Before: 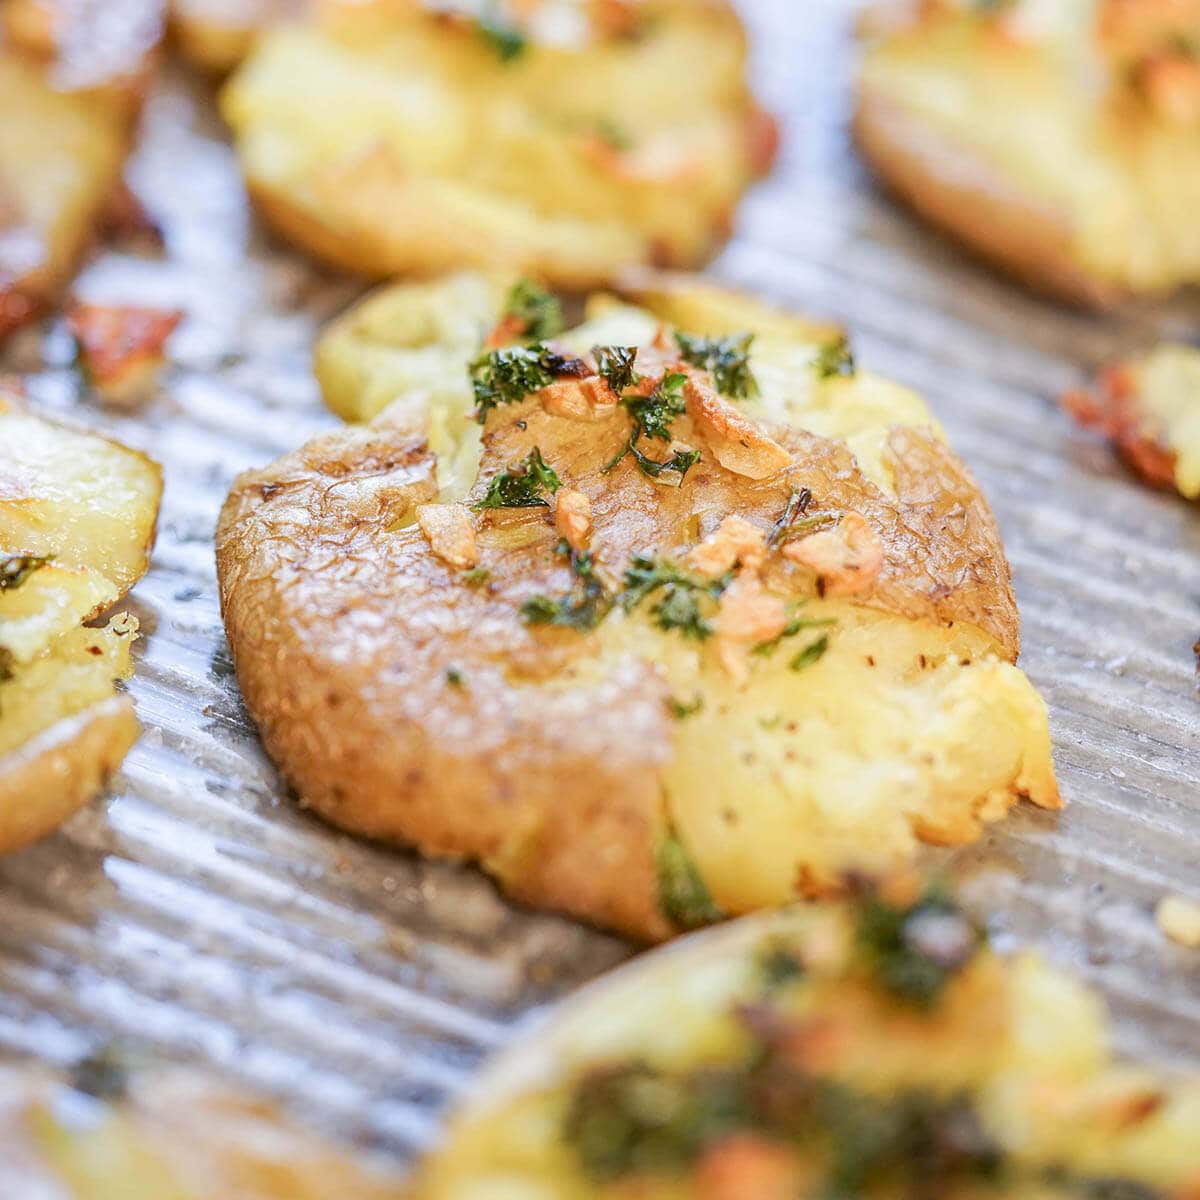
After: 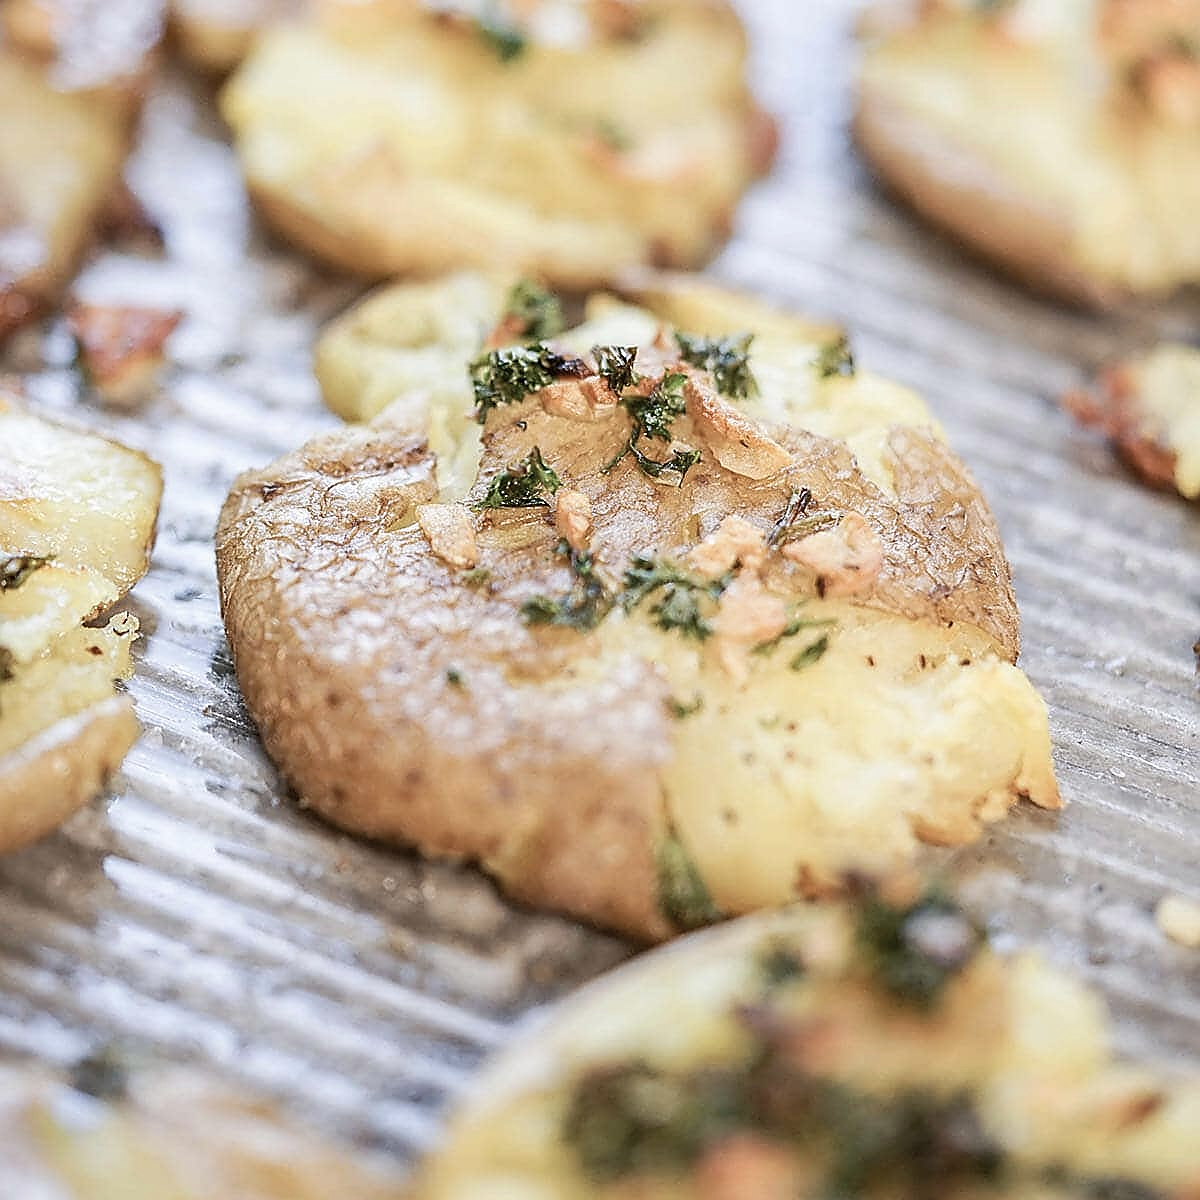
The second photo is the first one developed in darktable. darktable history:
sharpen: radius 1.411, amount 1.26, threshold 0.848
contrast brightness saturation: contrast 0.101, saturation -0.366
